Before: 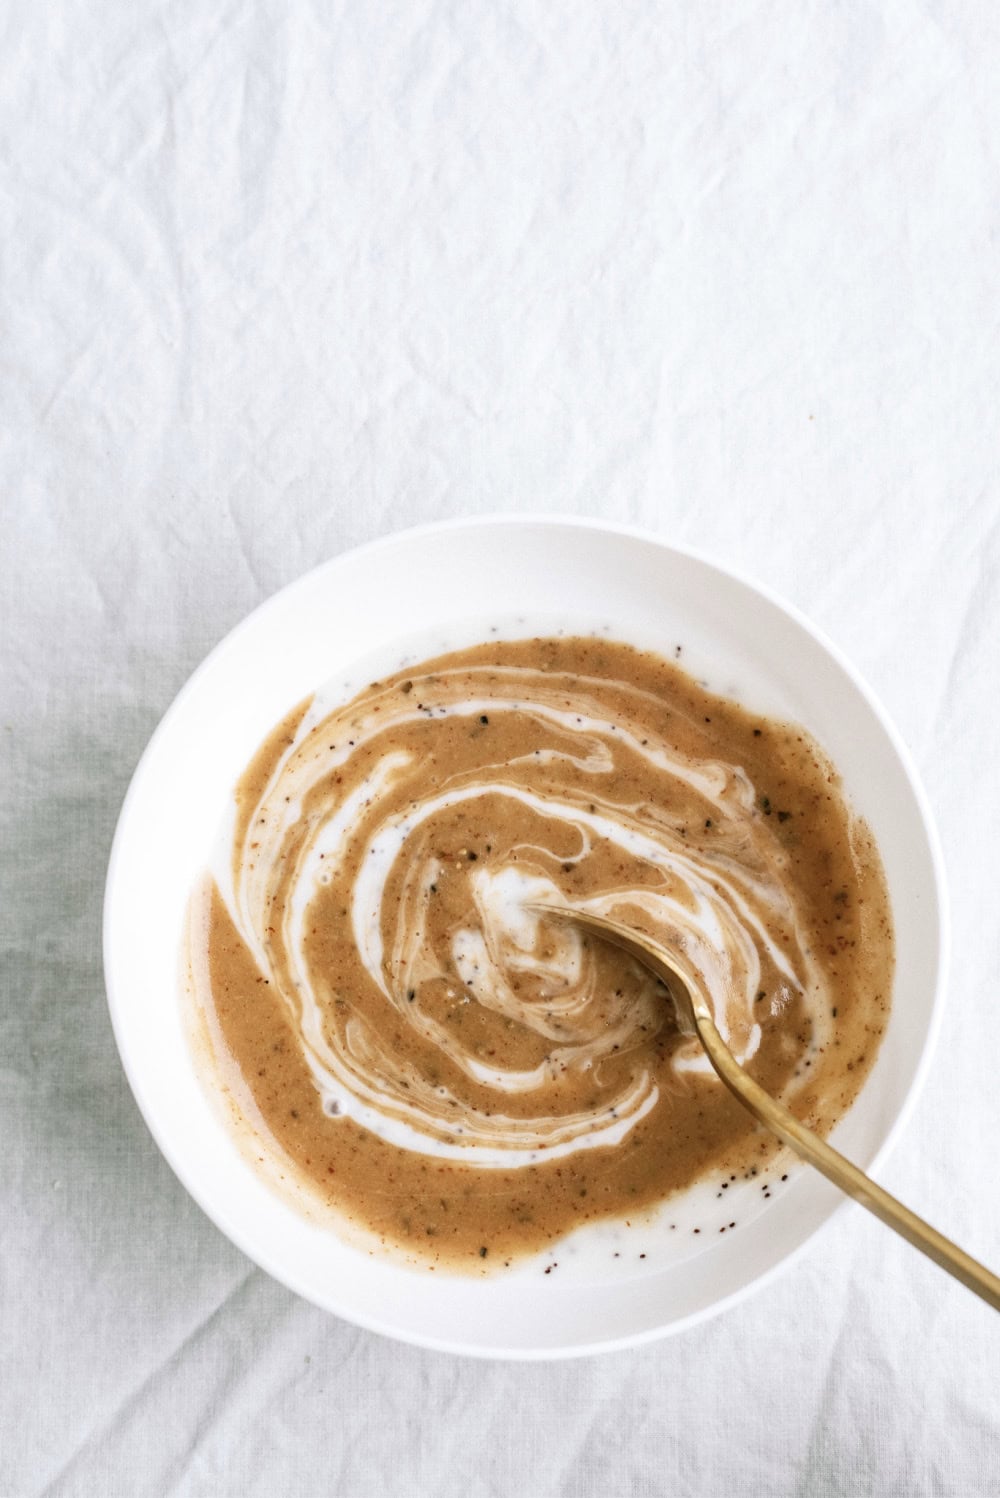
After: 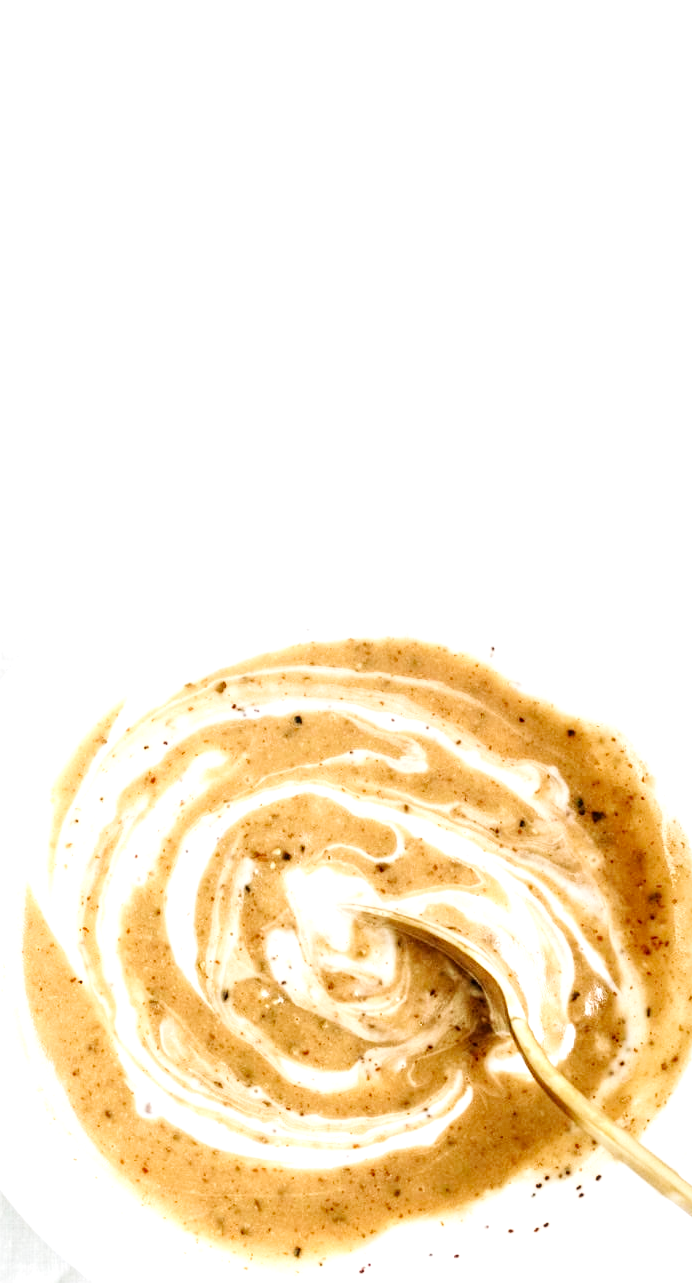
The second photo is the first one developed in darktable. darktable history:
local contrast: on, module defaults
exposure: exposure 0.949 EV, compensate highlight preservation false
crop: left 18.674%, right 12.063%, bottom 14.307%
base curve: curves: ch0 [(0, 0) (0.036, 0.025) (0.121, 0.166) (0.206, 0.329) (0.605, 0.79) (1, 1)], preserve colors none
velvia: on, module defaults
